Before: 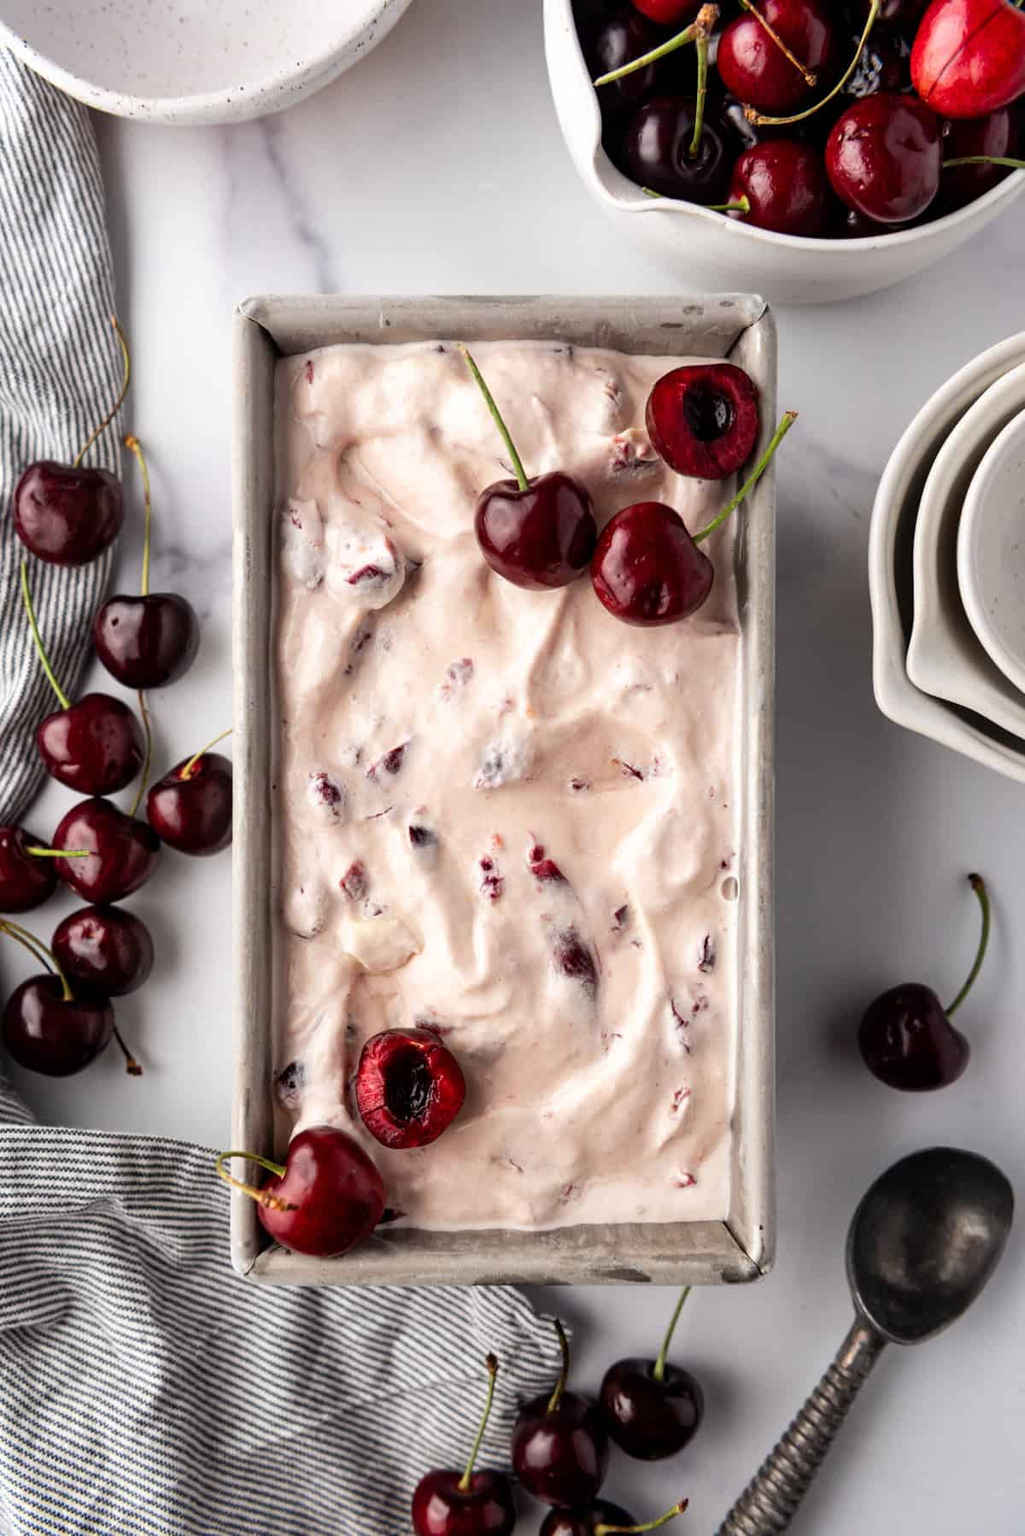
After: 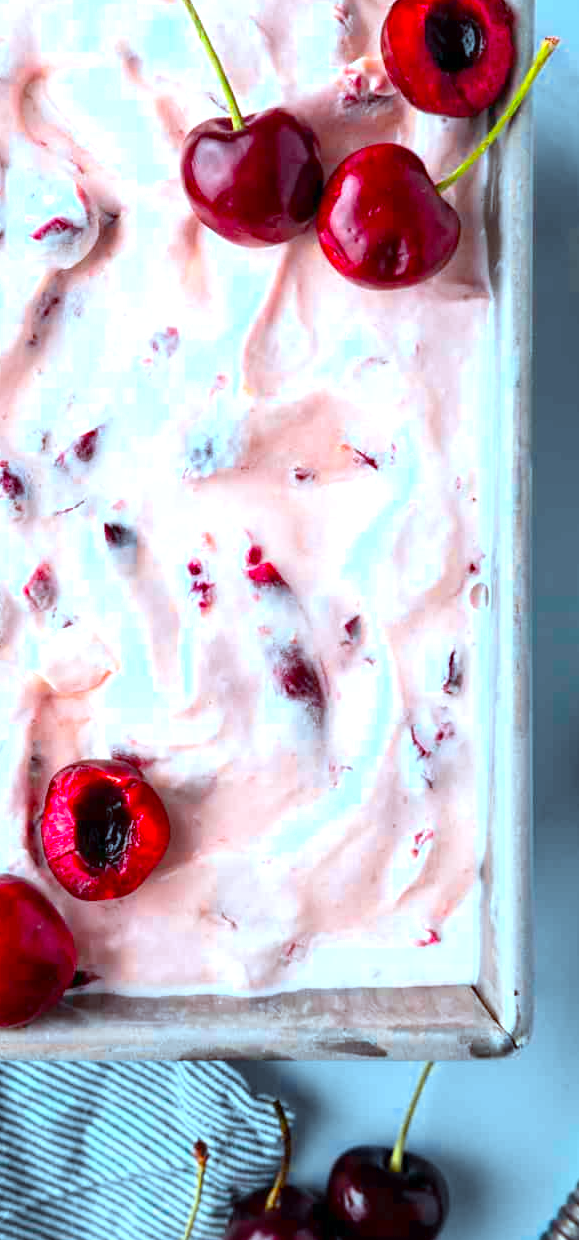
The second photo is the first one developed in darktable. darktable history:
crop: left 31.332%, top 24.701%, right 20.388%, bottom 6.33%
color calibration: output R [1.422, -0.35, -0.252, 0], output G [-0.238, 1.259, -0.084, 0], output B [-0.081, -0.196, 1.58, 0], output brightness [0.49, 0.671, -0.57, 0], x 0.353, y 0.368, temperature 4738.06 K
